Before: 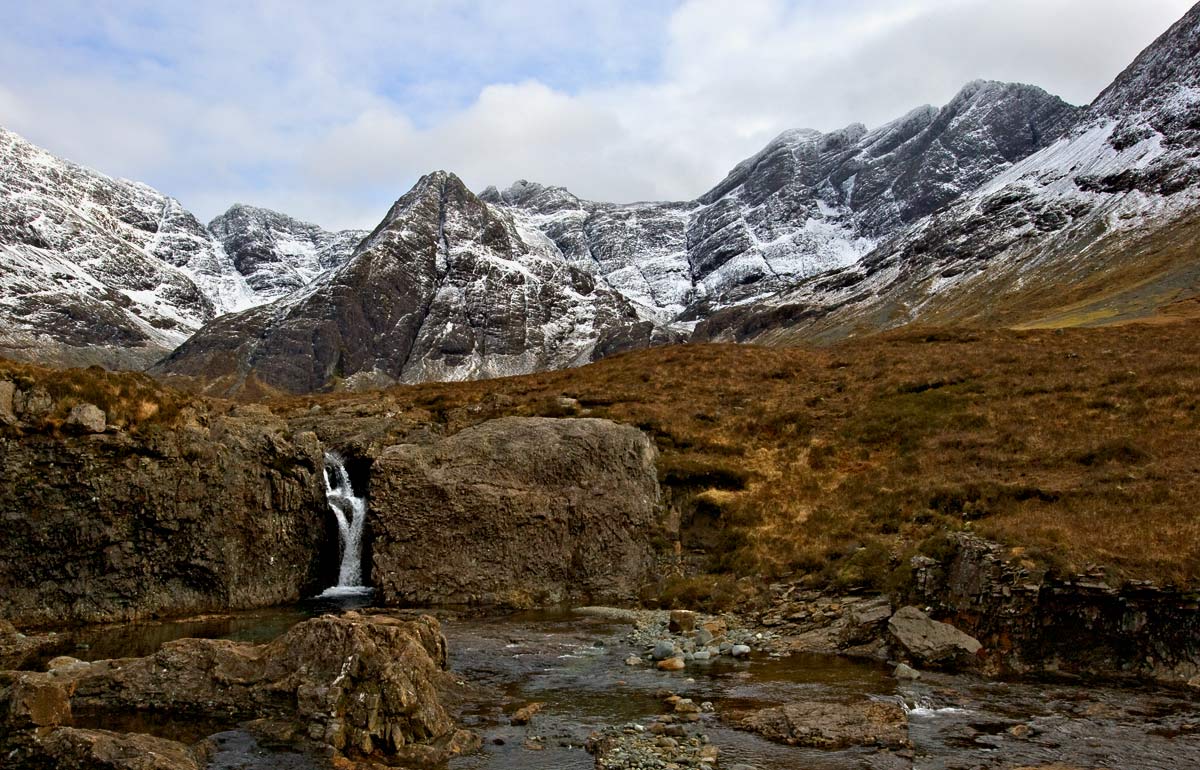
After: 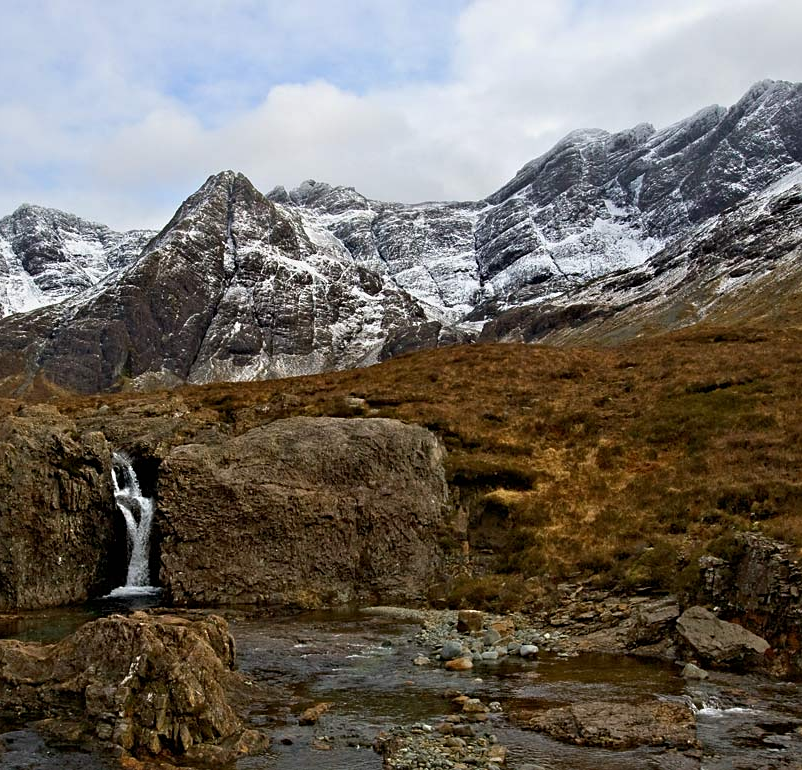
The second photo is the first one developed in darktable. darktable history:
exposure: exposure -0.05 EV
crop and rotate: left 17.732%, right 15.423%
sharpen: amount 0.2
